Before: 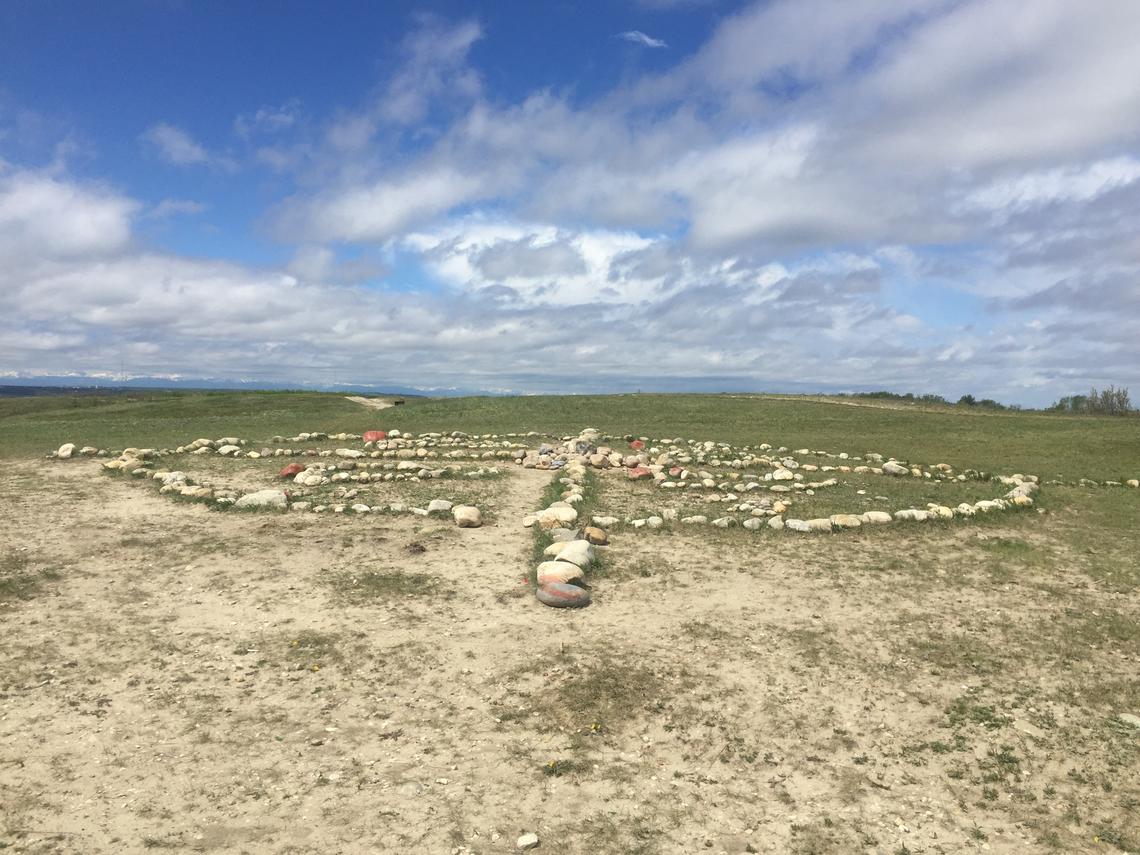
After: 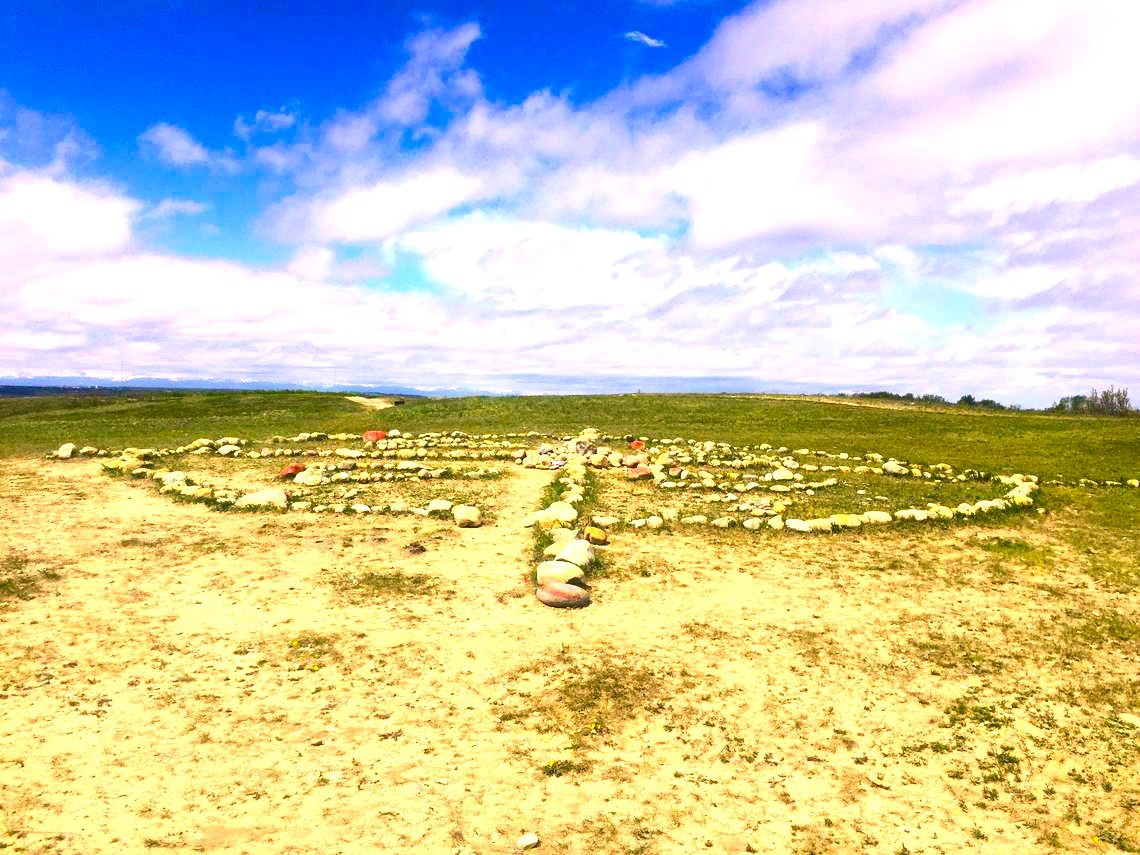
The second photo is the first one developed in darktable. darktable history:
contrast brightness saturation: contrast 0.18, saturation 0.3
color correction: highlights a* 17.88, highlights b* 18.79
contrast equalizer: octaves 7, y [[0.6 ×6], [0.55 ×6], [0 ×6], [0 ×6], [0 ×6]], mix -0.3
local contrast: mode bilateral grid, contrast 20, coarseness 50, detail 120%, midtone range 0.2
tone equalizer: -8 EV -0.417 EV, -7 EV -0.389 EV, -6 EV -0.333 EV, -5 EV -0.222 EV, -3 EV 0.222 EV, -2 EV 0.333 EV, -1 EV 0.389 EV, +0 EV 0.417 EV, edges refinement/feathering 500, mask exposure compensation -1.57 EV, preserve details no
color balance rgb: linear chroma grading › global chroma 9%, perceptual saturation grading › global saturation 36%, perceptual saturation grading › shadows 35%, perceptual brilliance grading › global brilliance 21.21%, perceptual brilliance grading › shadows -35%, global vibrance 21.21%
white balance: red 0.967, blue 1.049
